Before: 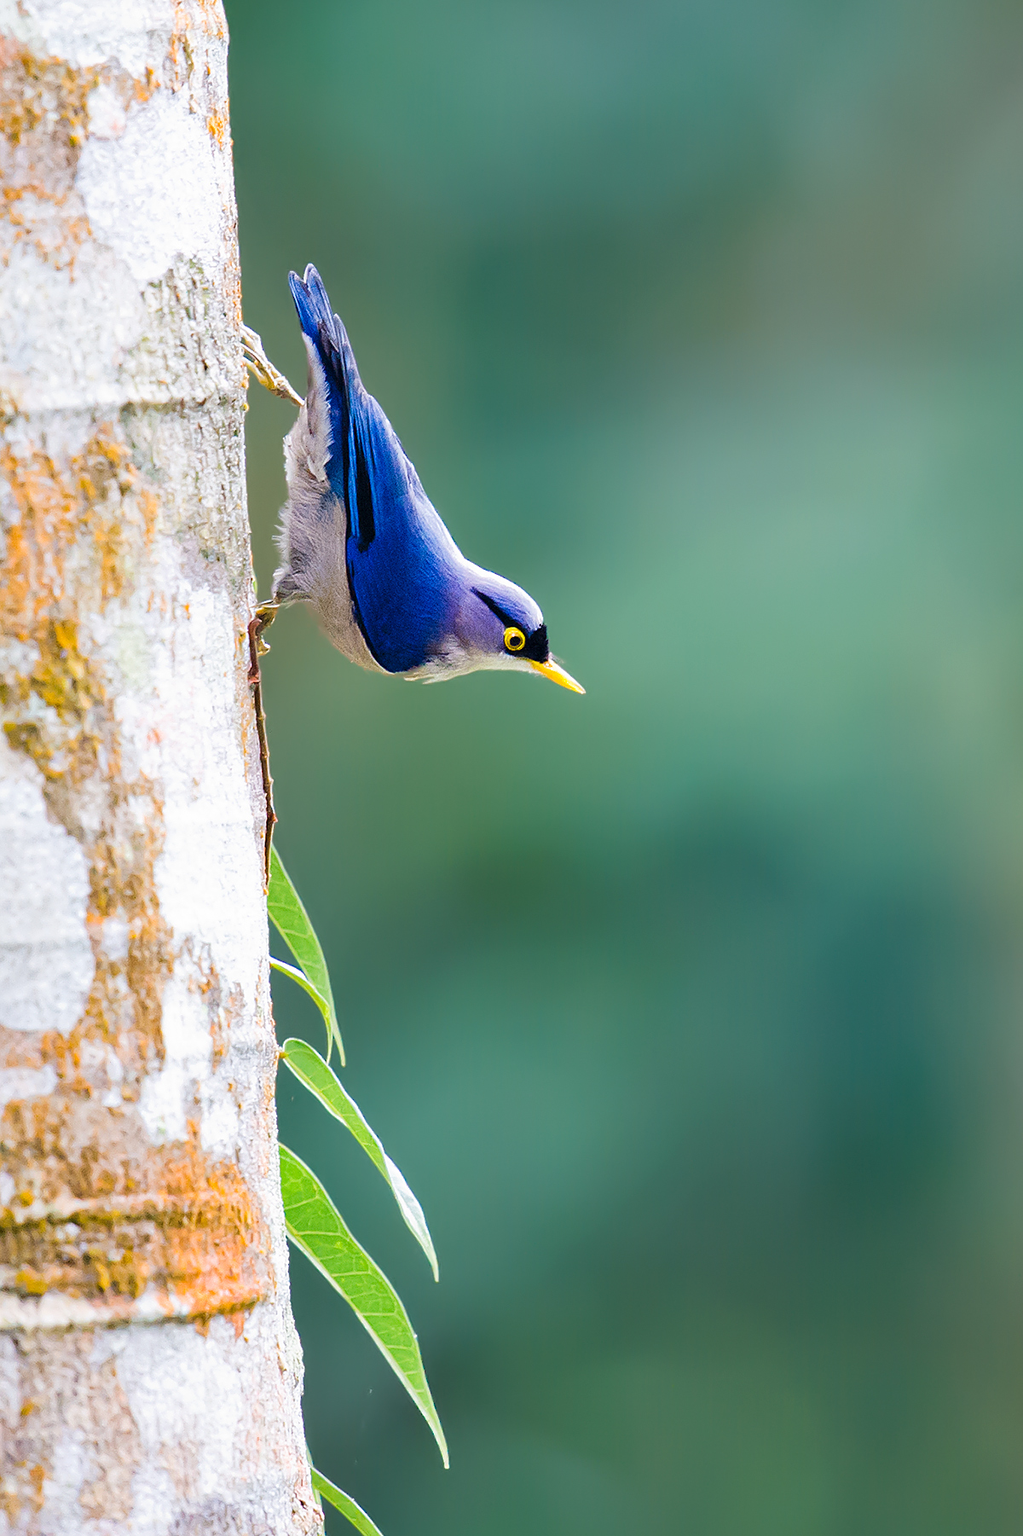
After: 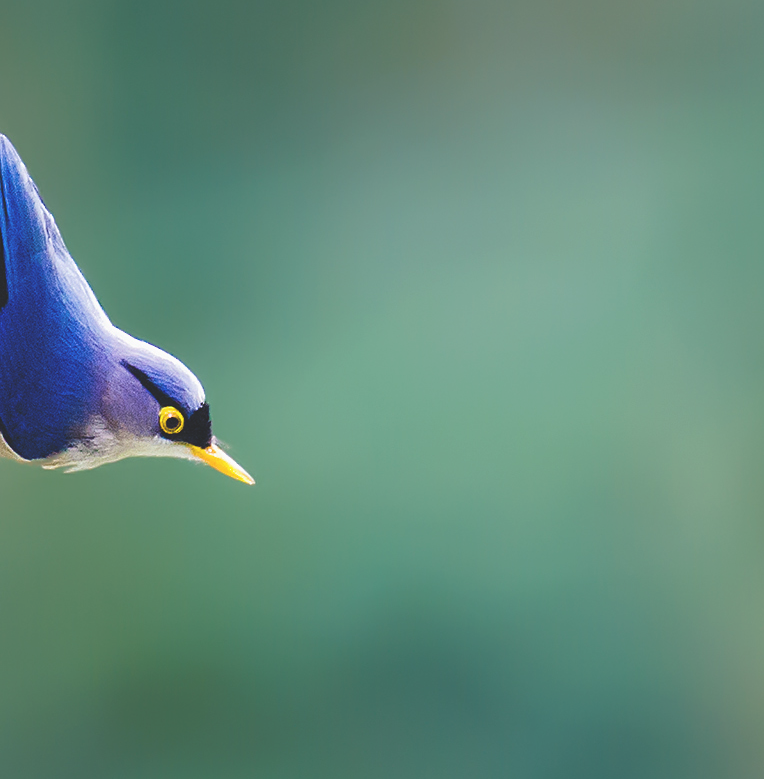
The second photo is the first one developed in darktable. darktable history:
crop: left 36.005%, top 18.293%, right 0.31%, bottom 38.444%
exposure: black level correction -0.023, exposure -0.039 EV, compensate highlight preservation false
